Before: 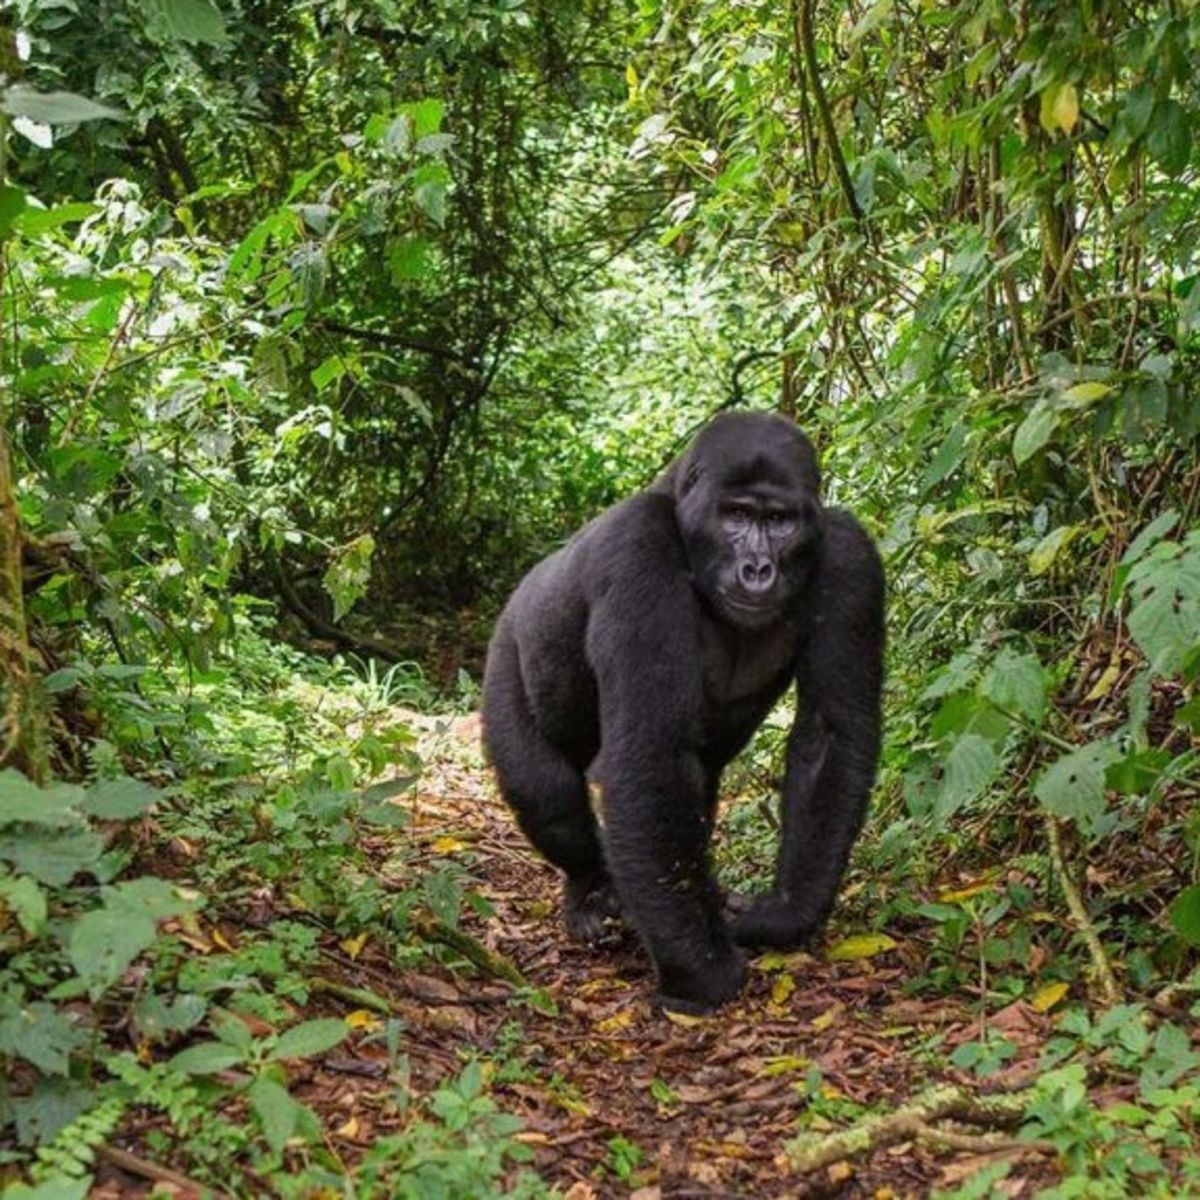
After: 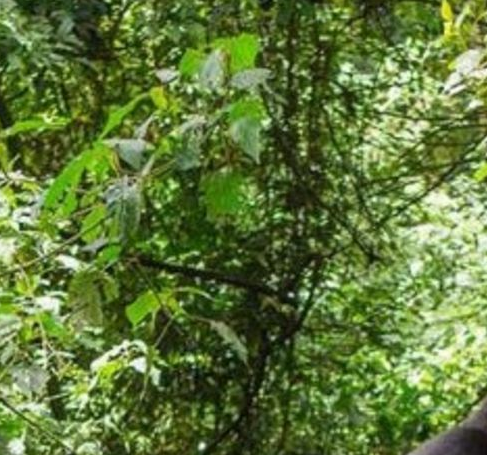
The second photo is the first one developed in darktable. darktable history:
crop: left 15.452%, top 5.459%, right 43.956%, bottom 56.62%
